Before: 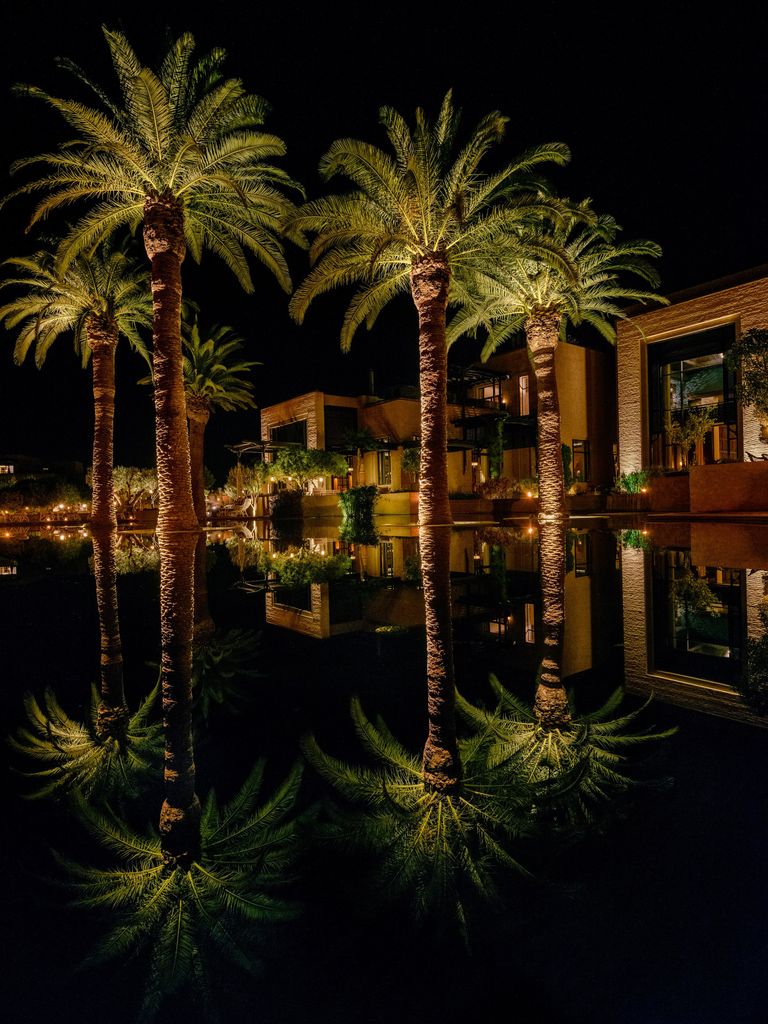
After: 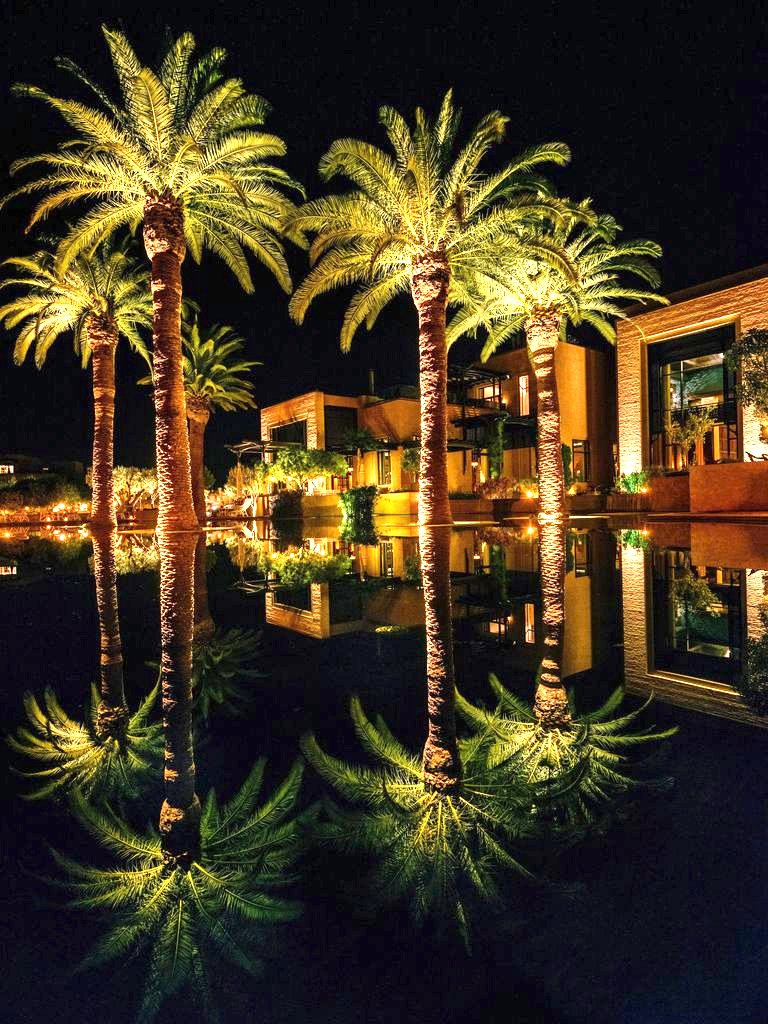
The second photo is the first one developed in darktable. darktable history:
exposure: black level correction 0, exposure 2.105 EV, compensate highlight preservation false
